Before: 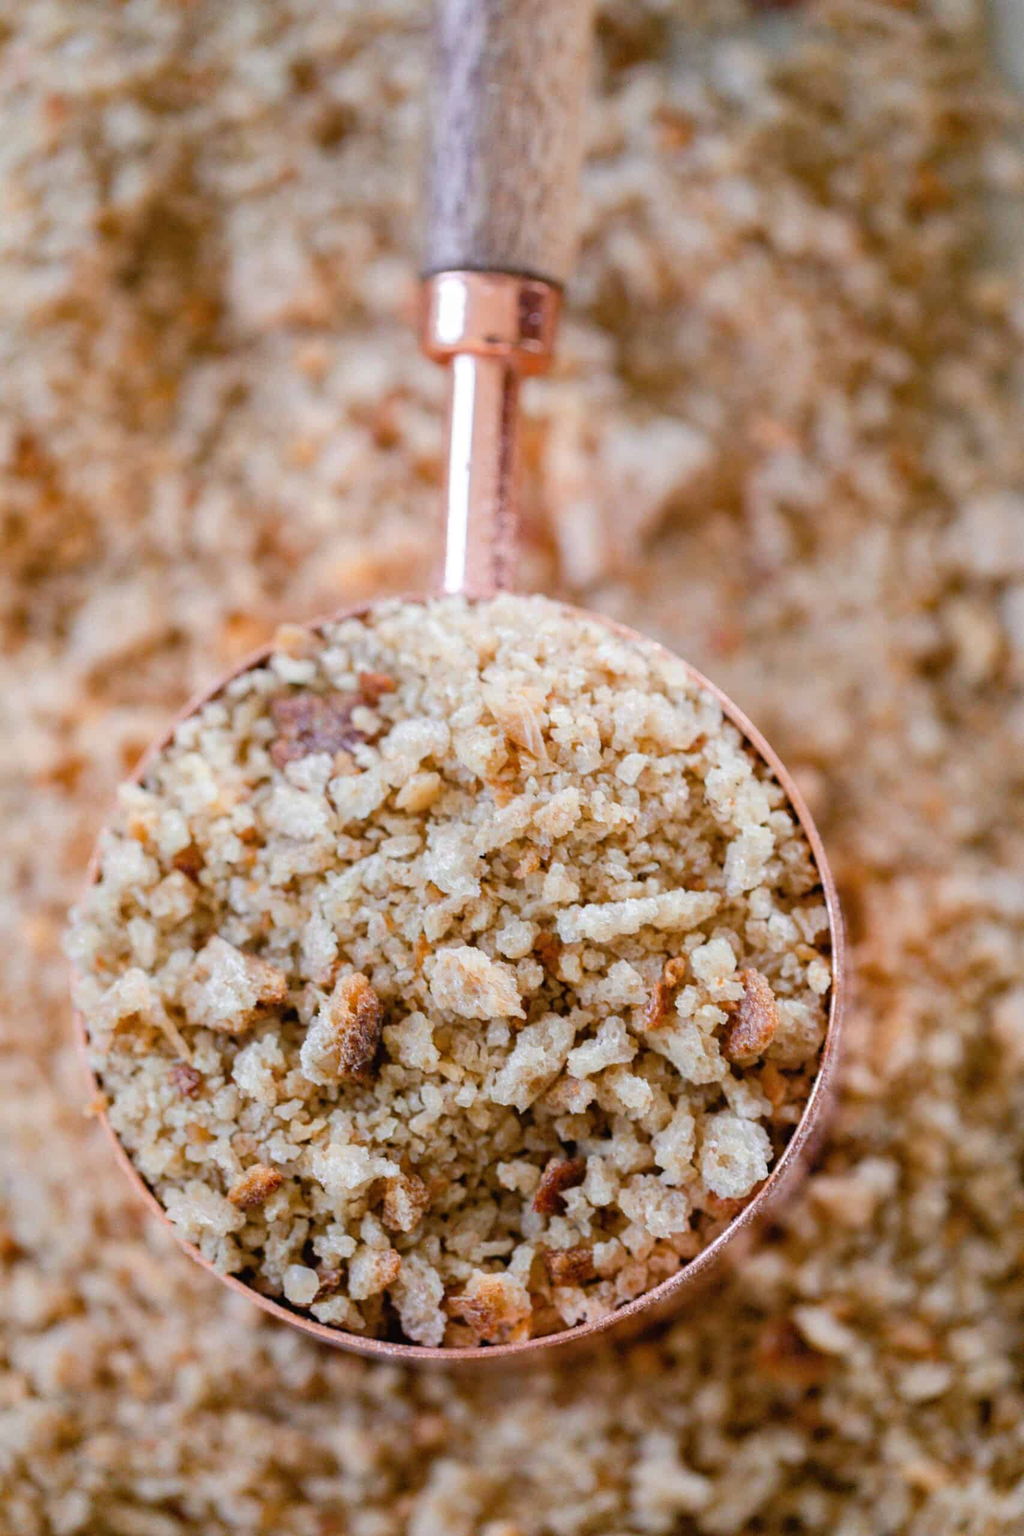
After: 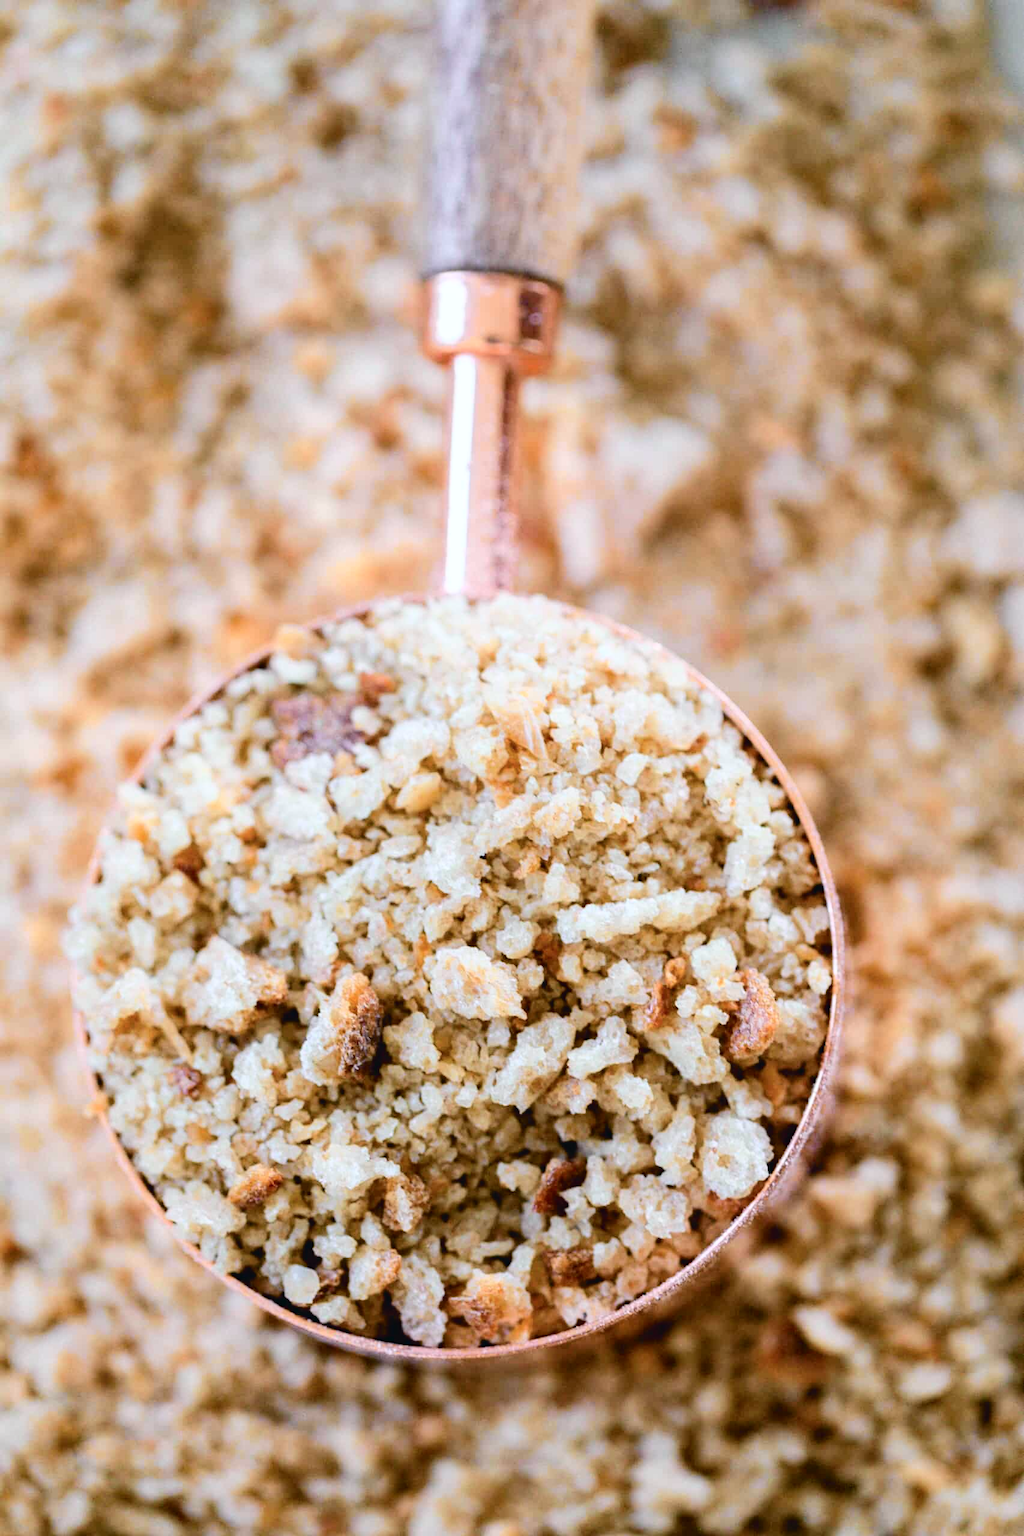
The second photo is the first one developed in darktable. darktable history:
tone curve: curves: ch0 [(0, 0.023) (0.087, 0.065) (0.184, 0.168) (0.45, 0.54) (0.57, 0.683) (0.722, 0.825) (0.877, 0.948) (1, 1)]; ch1 [(0, 0) (0.388, 0.369) (0.44, 0.44) (0.489, 0.481) (0.534, 0.528) (0.657, 0.655) (1, 1)]; ch2 [(0, 0) (0.353, 0.317) (0.408, 0.427) (0.472, 0.46) (0.5, 0.488) (0.537, 0.518) (0.576, 0.592) (0.625, 0.631) (1, 1)], color space Lab, independent channels, preserve colors none
